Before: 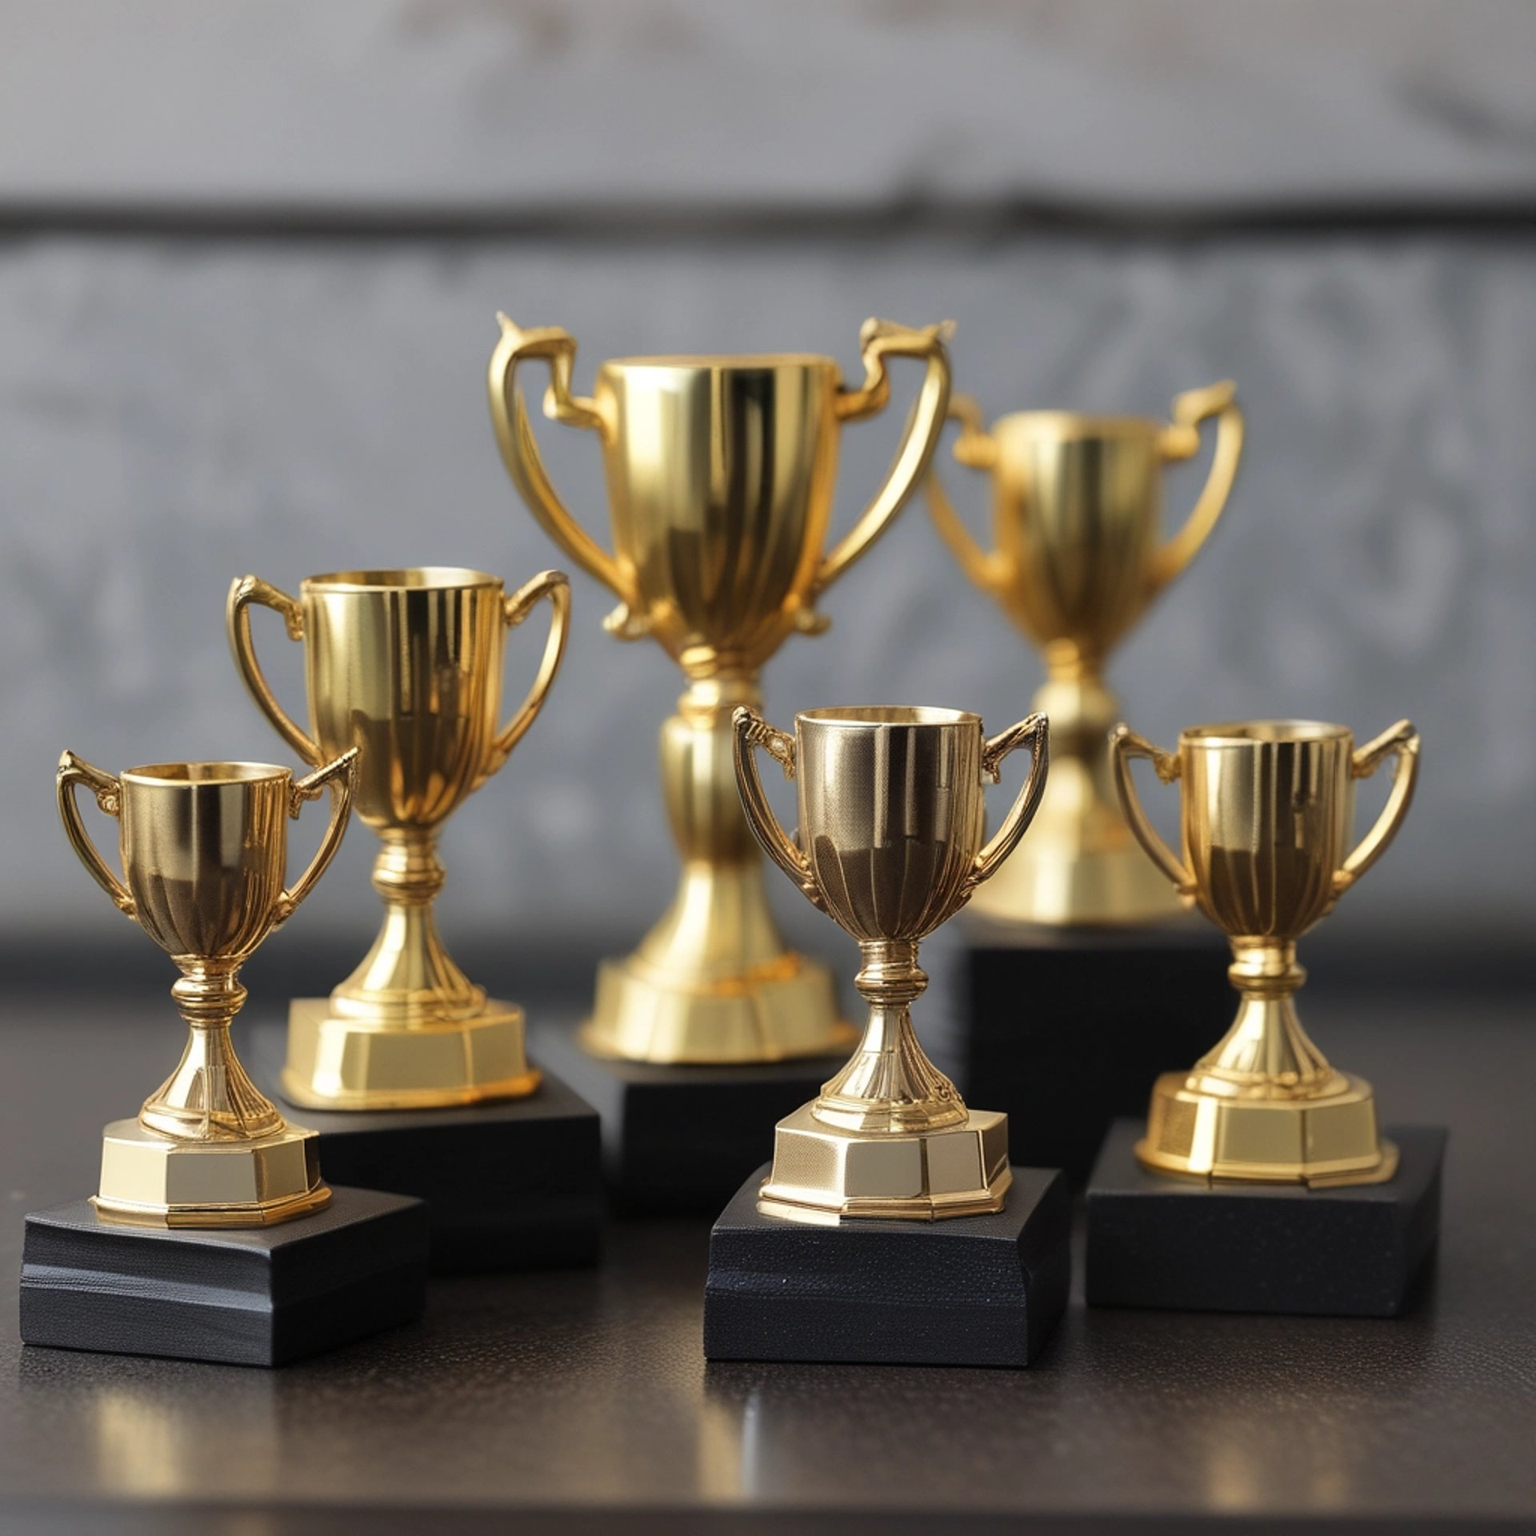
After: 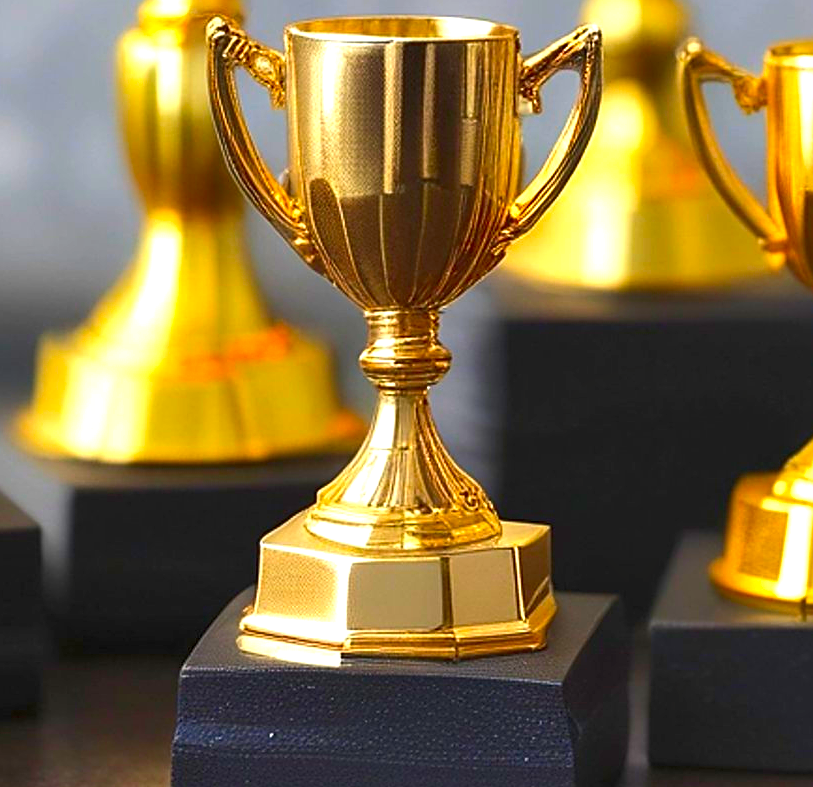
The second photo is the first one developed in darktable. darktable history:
crop: left 36.973%, top 45.127%, right 20.644%, bottom 13.865%
exposure: black level correction 0, exposure 1 EV, compensate highlight preservation false
tone equalizer: -8 EV 0.286 EV, -7 EV 0.45 EV, -6 EV 0.408 EV, -5 EV 0.283 EV, -3 EV -0.261 EV, -2 EV -0.436 EV, -1 EV -0.4 EV, +0 EV -0.259 EV
color correction: highlights b* 0.04, saturation 2.1
sharpen: on, module defaults
